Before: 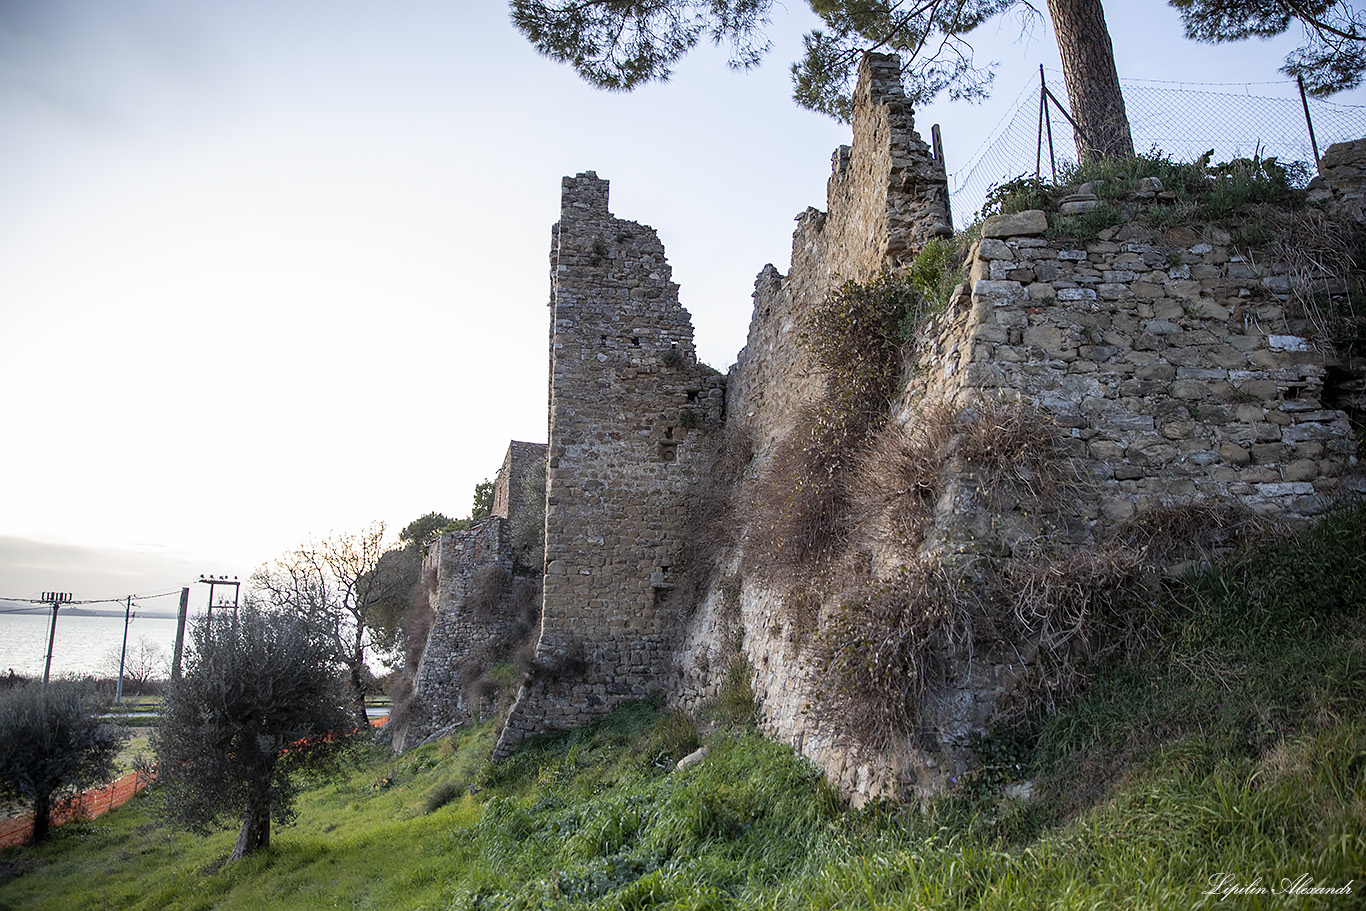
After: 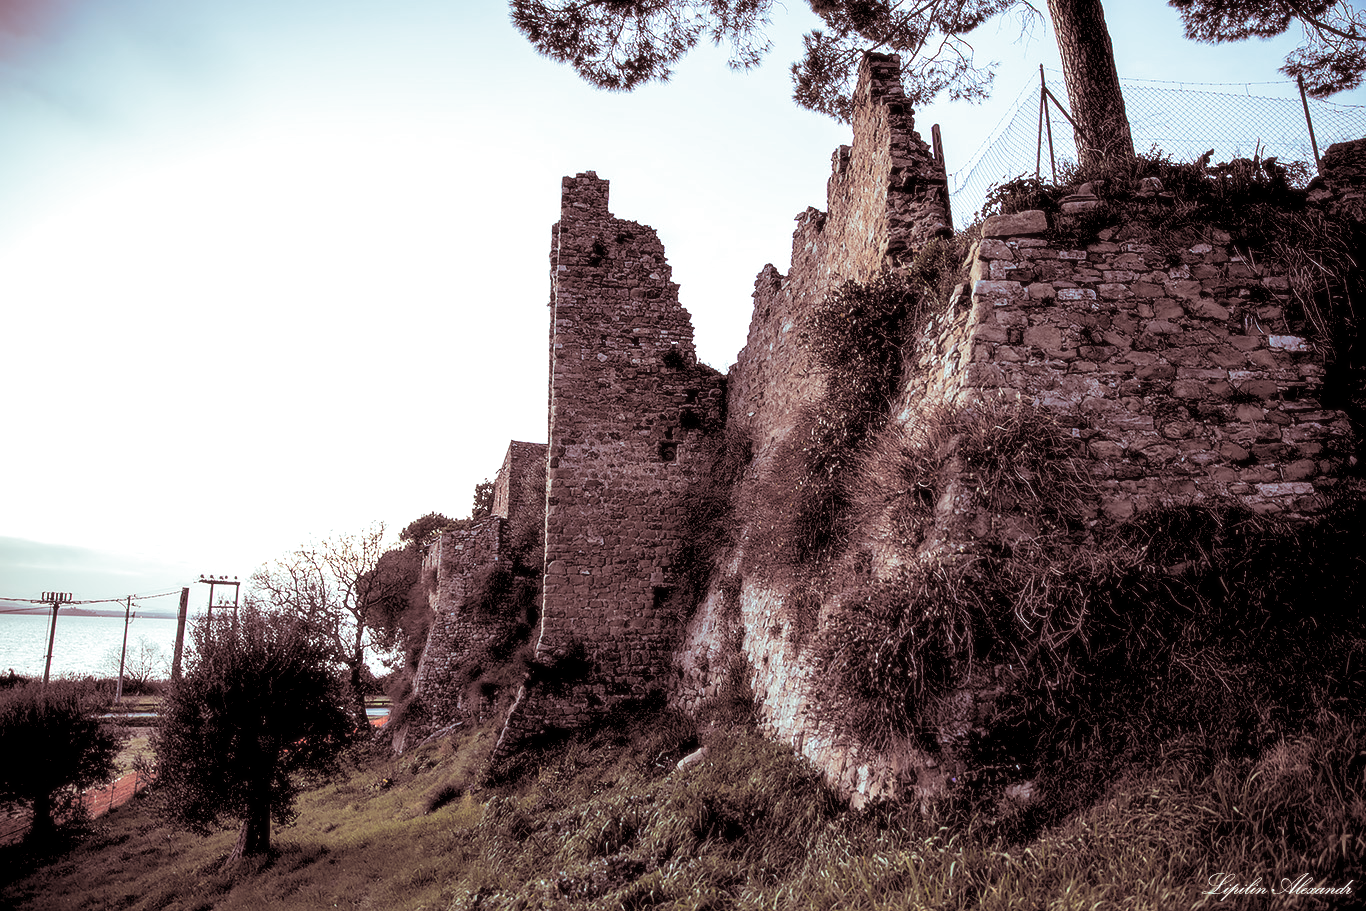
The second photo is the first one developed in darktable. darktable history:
split-toning: shadows › saturation 0.3, highlights › hue 180°, highlights › saturation 0.3, compress 0%
soften: size 10%, saturation 50%, brightness 0.2 EV, mix 10%
rgb levels: levels [[0.034, 0.472, 0.904], [0, 0.5, 1], [0, 0.5, 1]]
